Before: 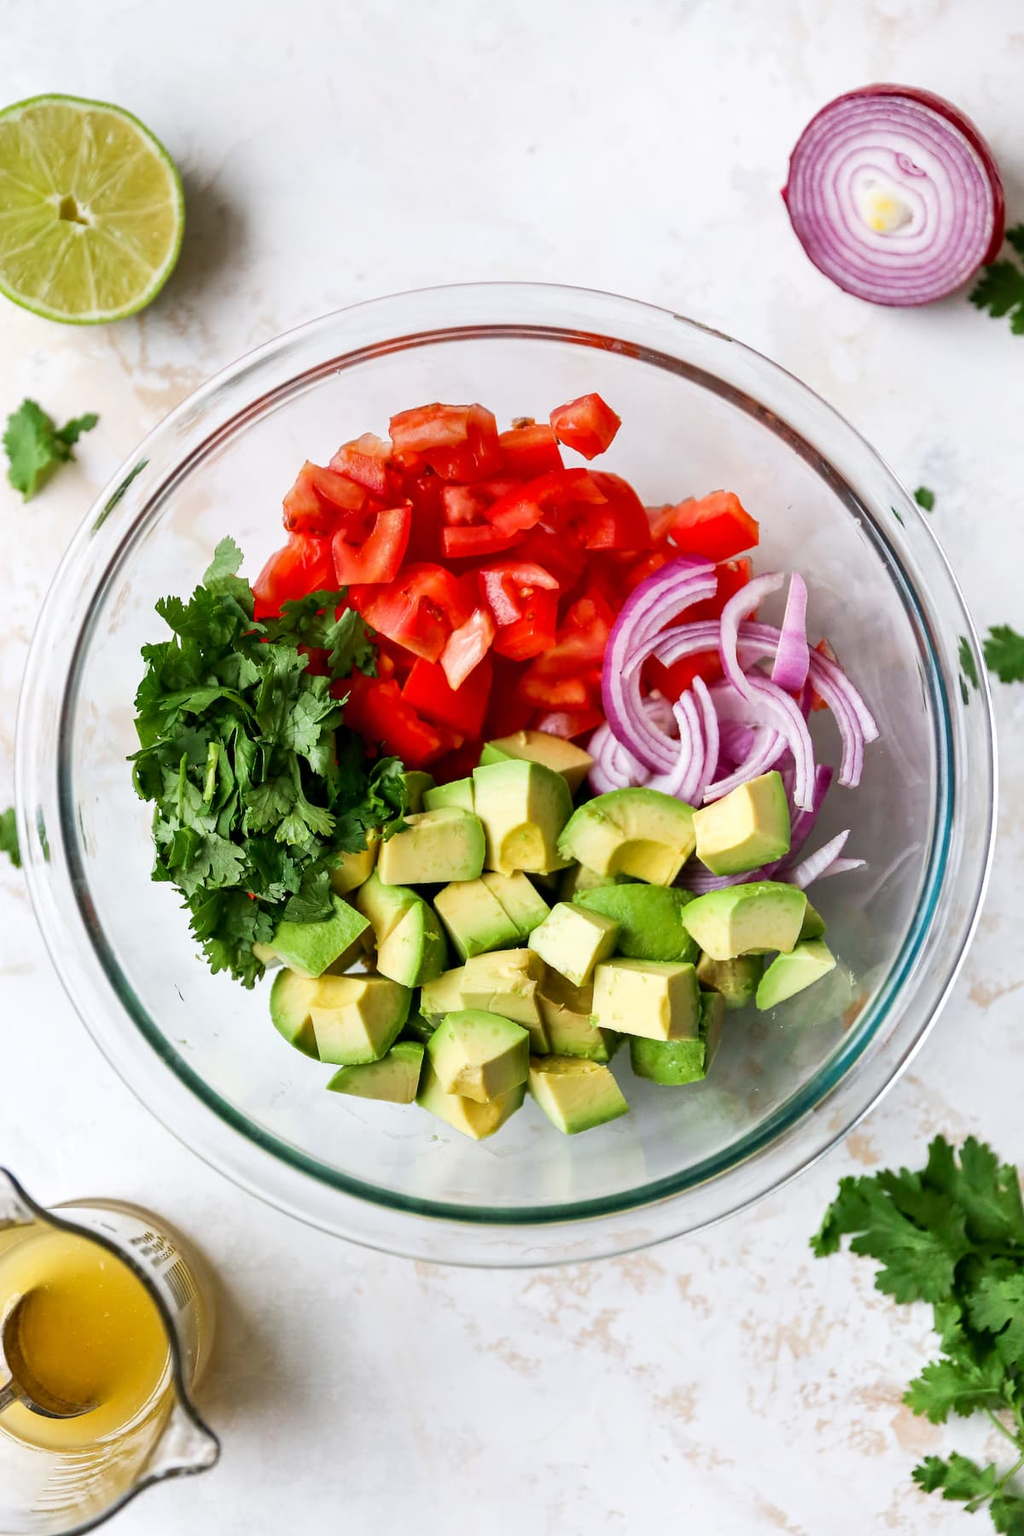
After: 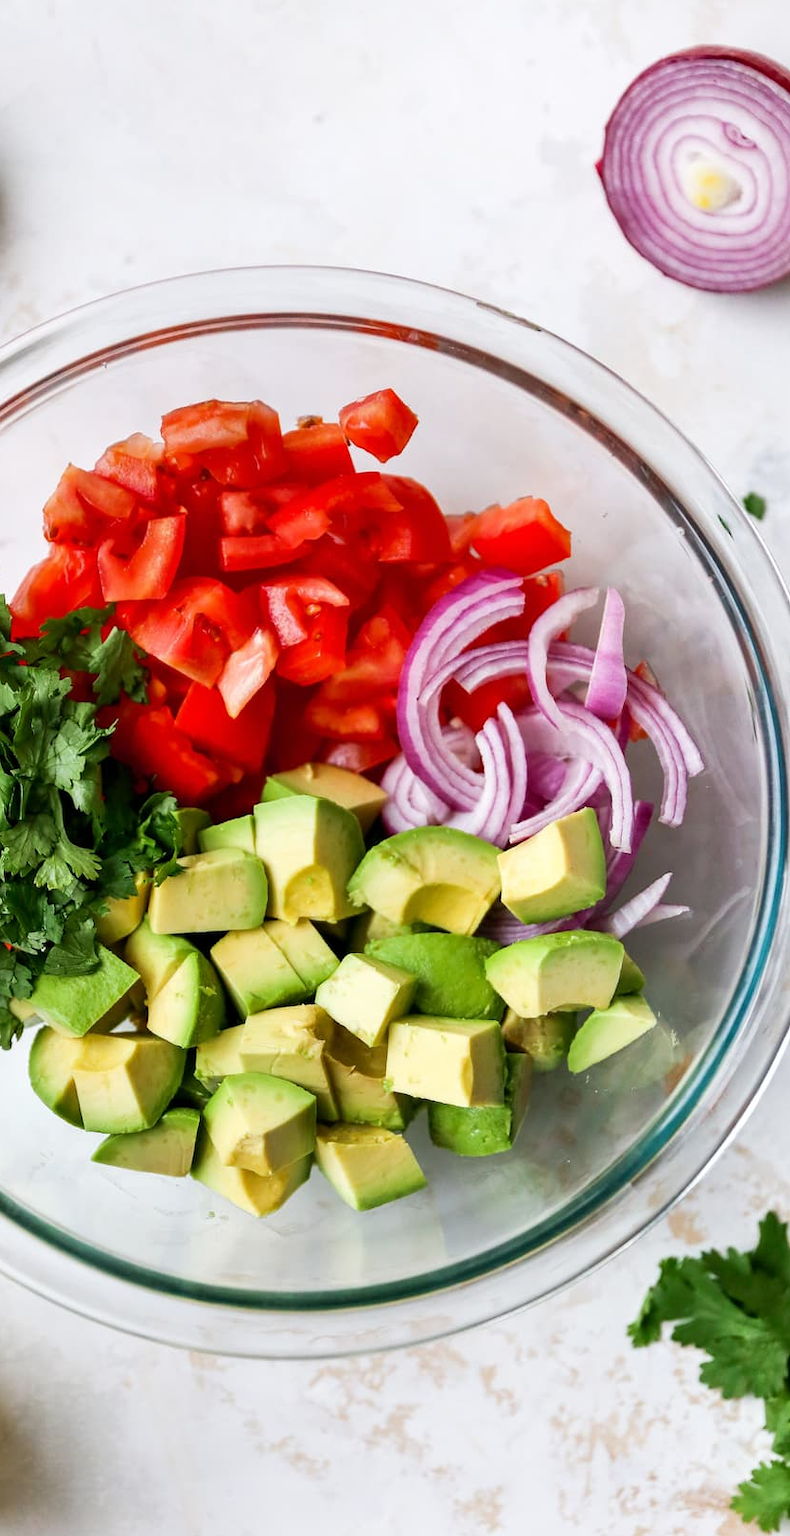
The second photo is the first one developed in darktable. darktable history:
crop and rotate: left 23.906%, top 2.794%, right 6.465%, bottom 6.984%
